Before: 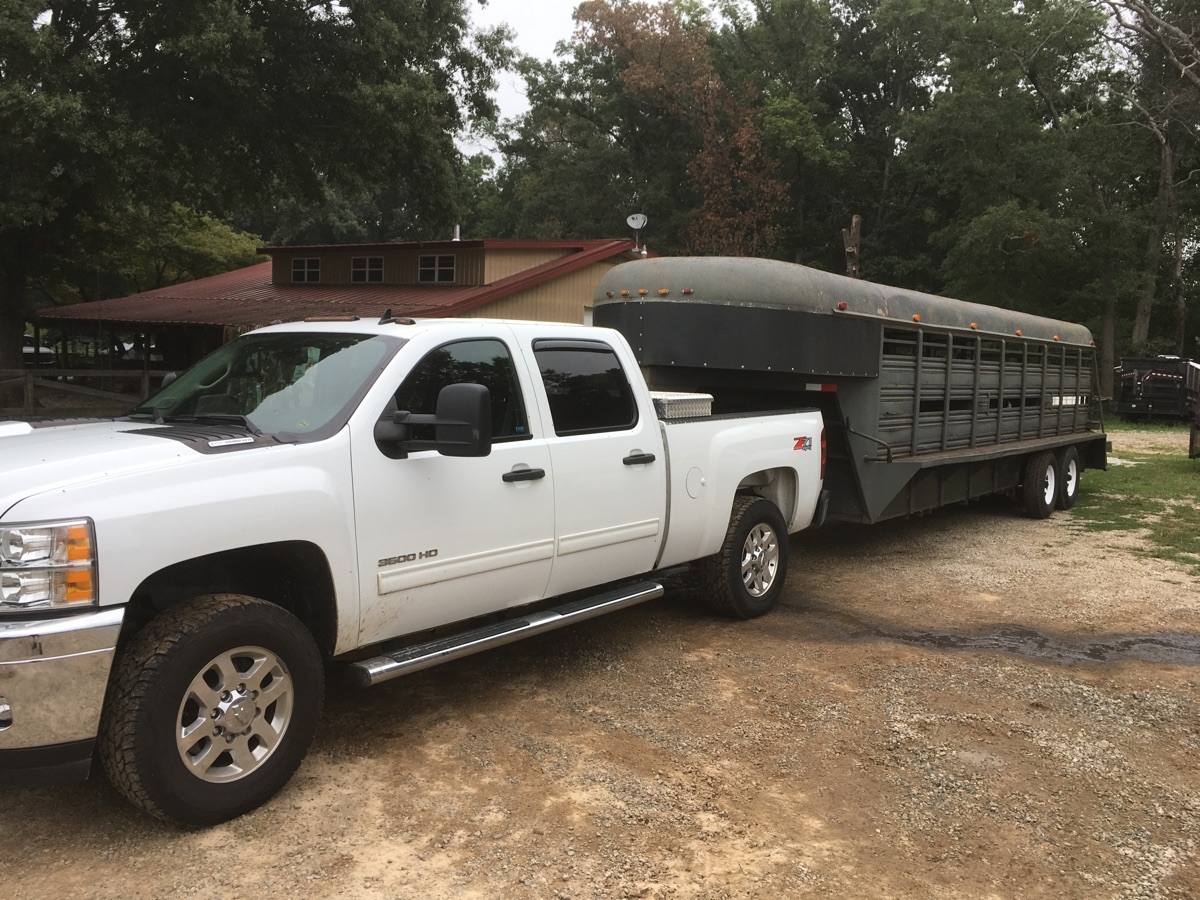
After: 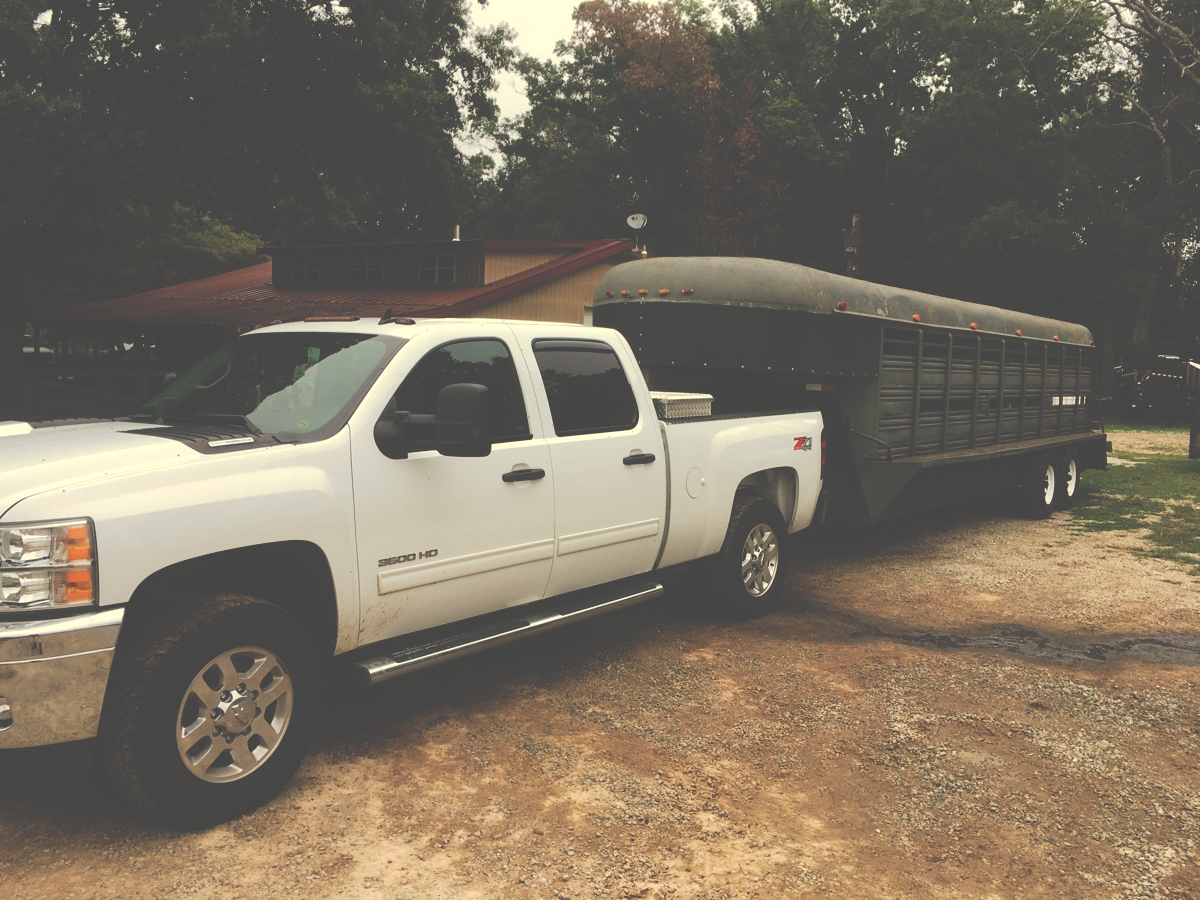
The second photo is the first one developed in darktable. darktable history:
tone curve: curves: ch0 [(0, 0) (0.003, 0.284) (0.011, 0.284) (0.025, 0.288) (0.044, 0.29) (0.069, 0.292) (0.1, 0.296) (0.136, 0.298) (0.177, 0.305) (0.224, 0.312) (0.277, 0.327) (0.335, 0.362) (0.399, 0.407) (0.468, 0.464) (0.543, 0.537) (0.623, 0.62) (0.709, 0.71) (0.801, 0.79) (0.898, 0.862) (1, 1)], preserve colors none
color calibration: illuminant as shot in camera, x 0.37, y 0.382, temperature 4313.32 K
white balance: red 1.08, blue 0.791
